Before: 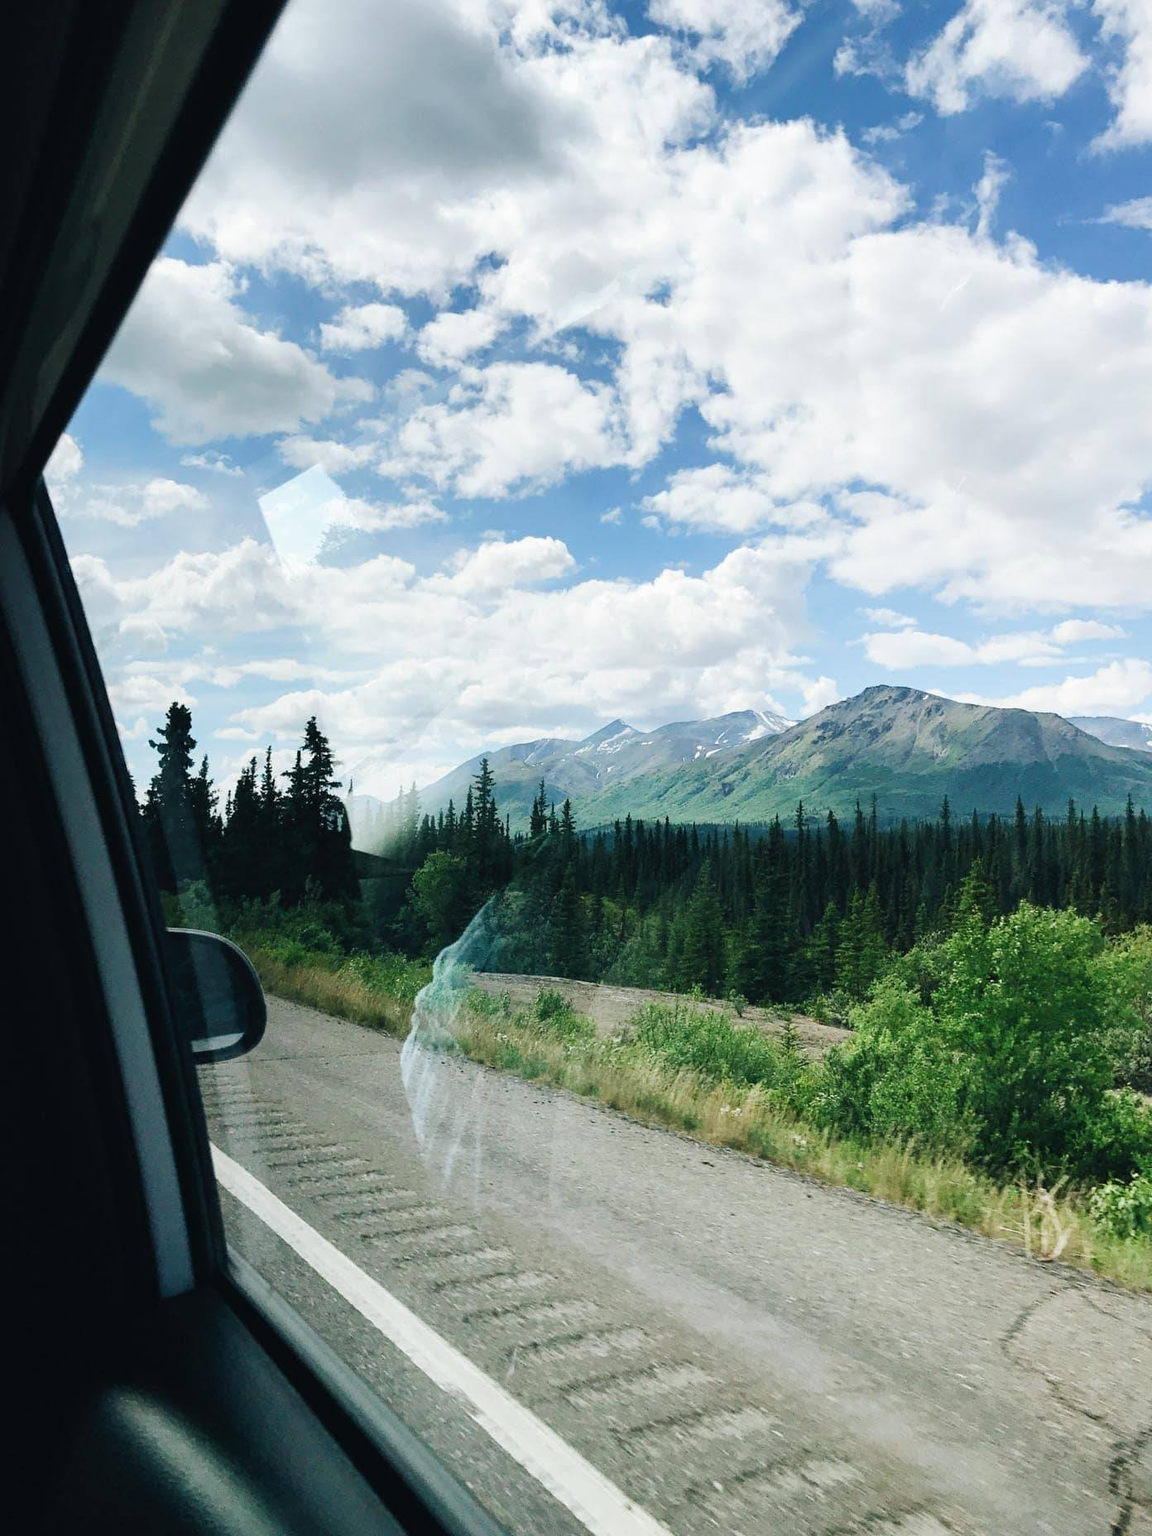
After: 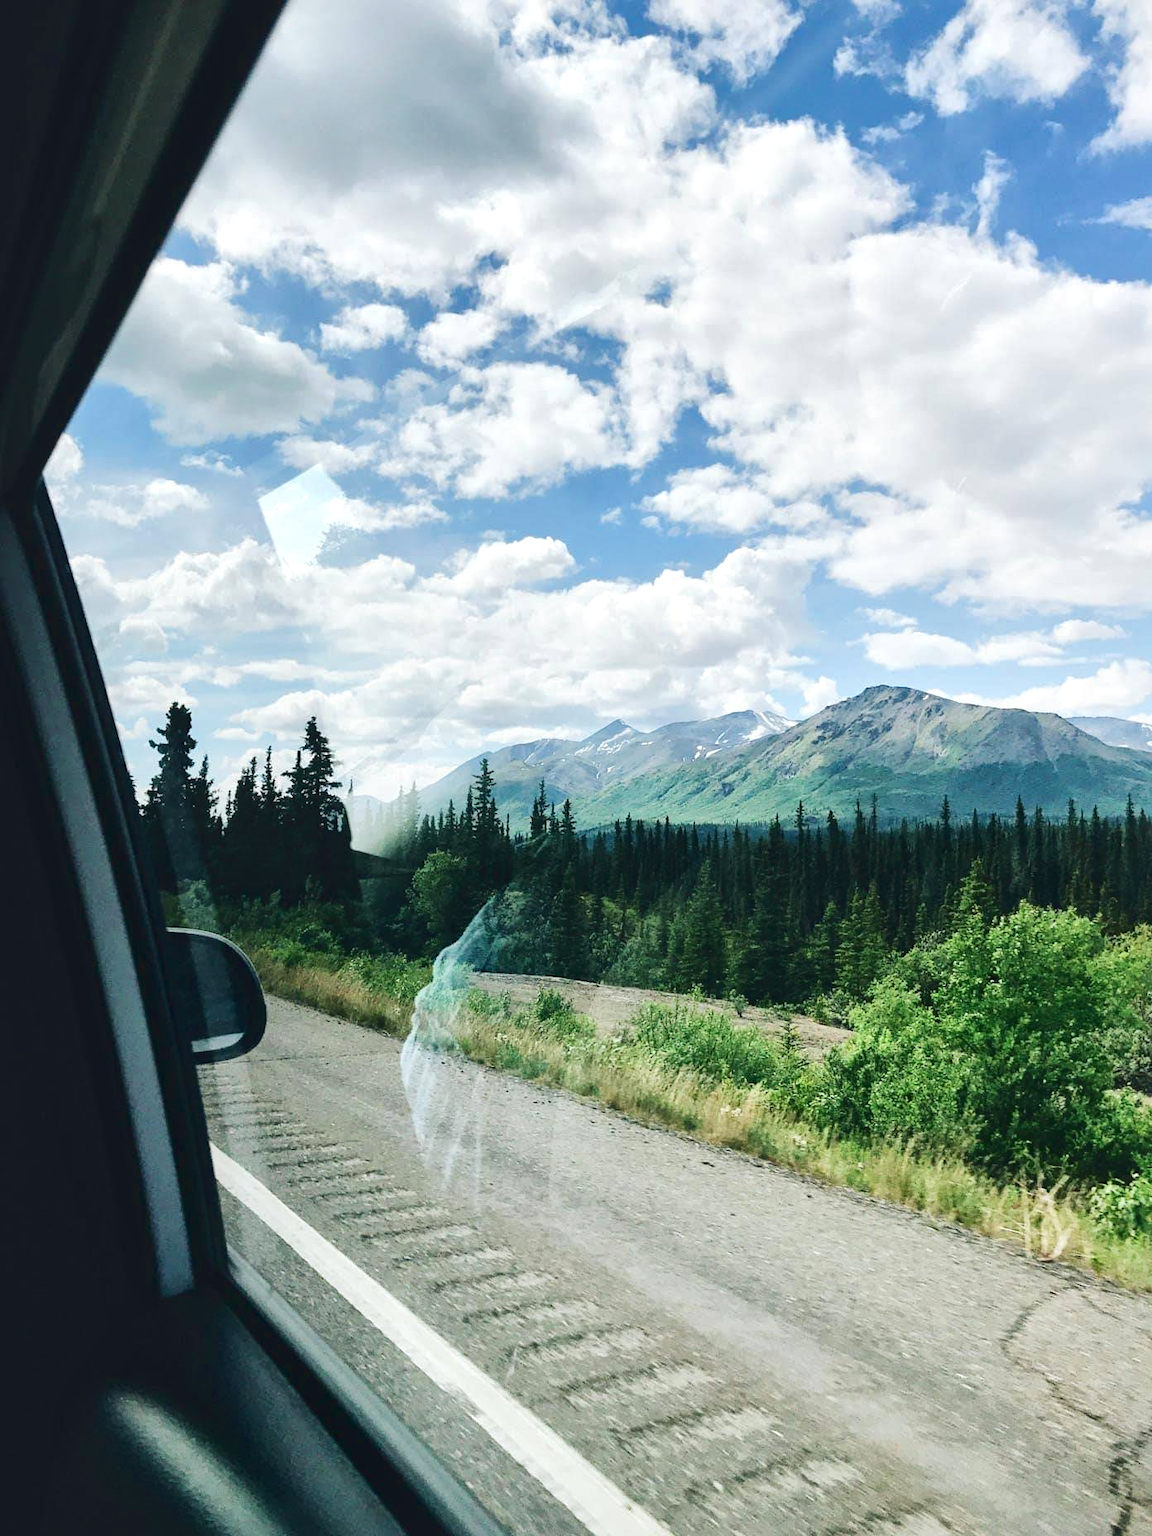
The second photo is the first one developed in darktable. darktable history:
local contrast: mode bilateral grid, contrast 21, coarseness 51, detail 149%, midtone range 0.2
tone curve: curves: ch0 [(0, 0) (0.003, 0.068) (0.011, 0.079) (0.025, 0.092) (0.044, 0.107) (0.069, 0.121) (0.1, 0.134) (0.136, 0.16) (0.177, 0.198) (0.224, 0.242) (0.277, 0.312) (0.335, 0.384) (0.399, 0.461) (0.468, 0.539) (0.543, 0.622) (0.623, 0.691) (0.709, 0.763) (0.801, 0.833) (0.898, 0.909) (1, 1)]
